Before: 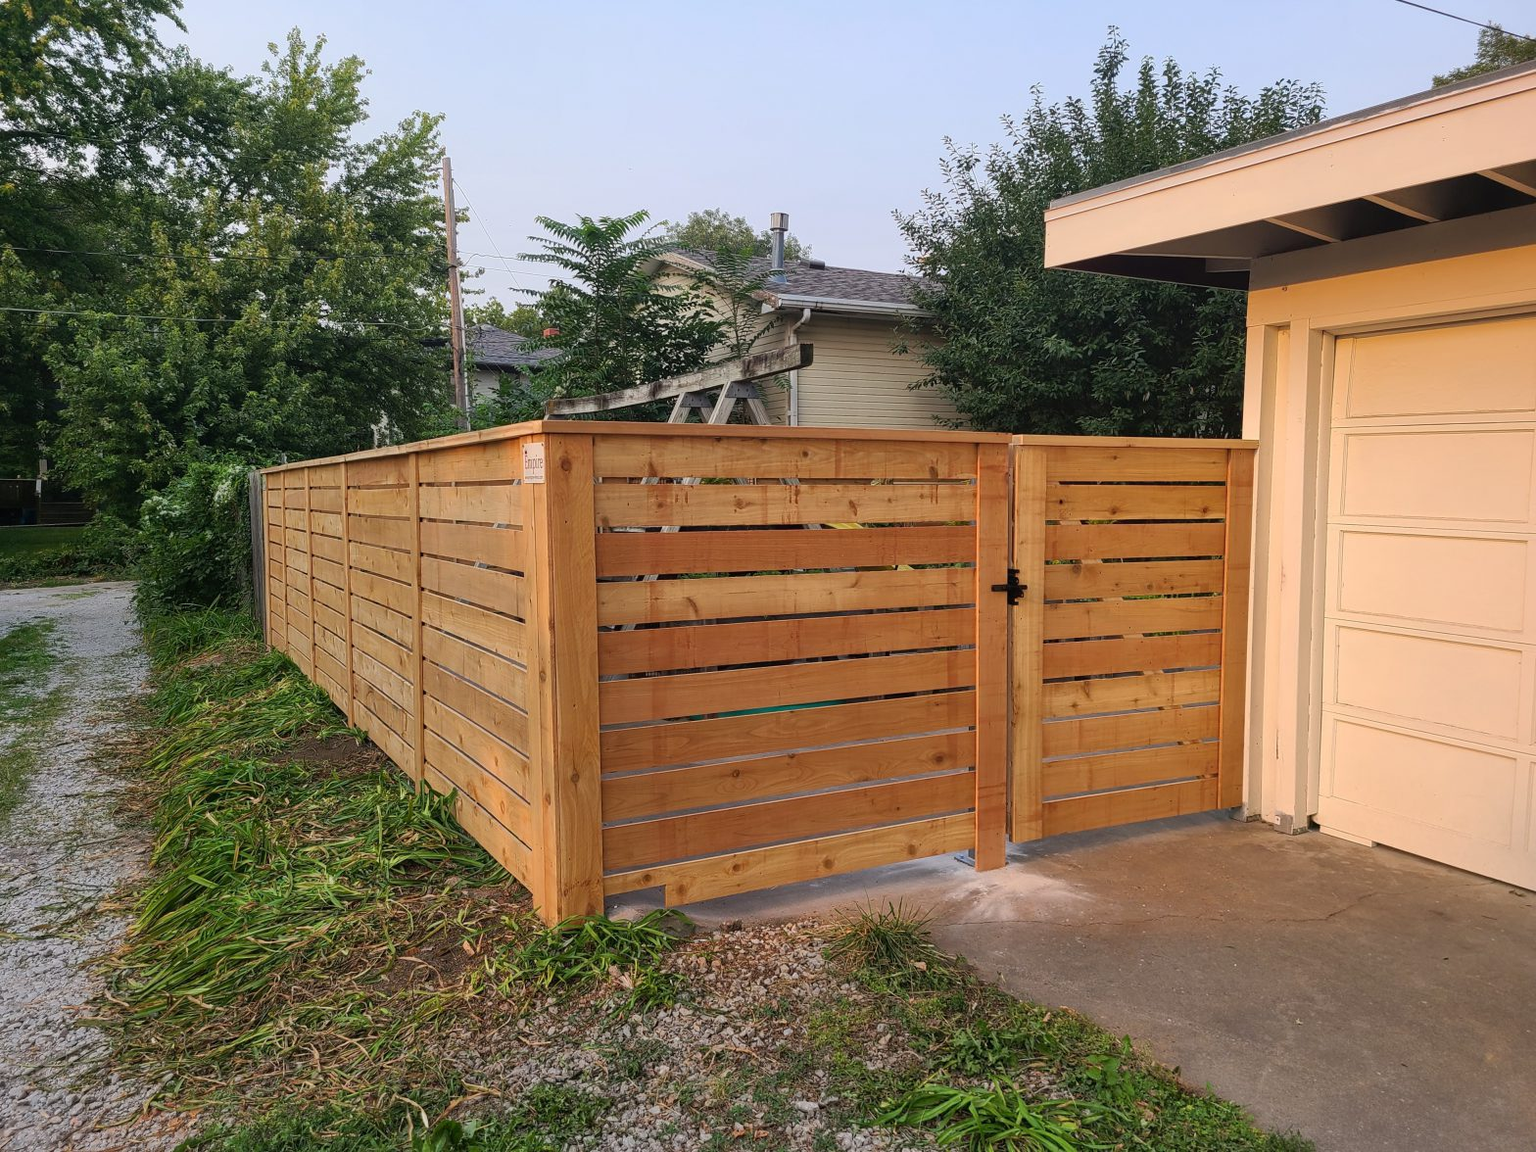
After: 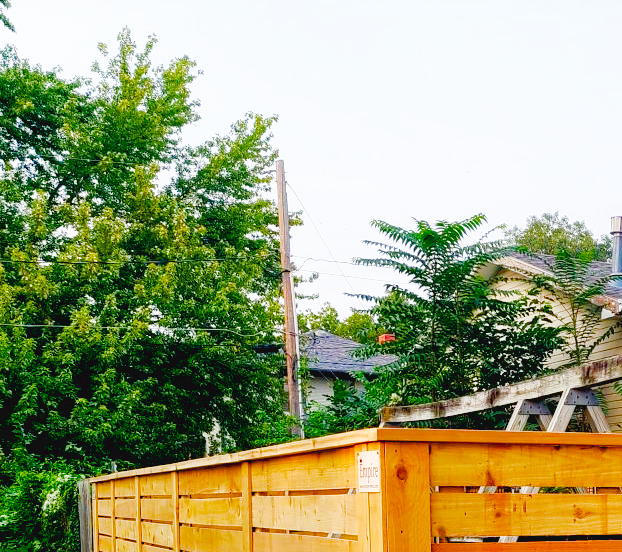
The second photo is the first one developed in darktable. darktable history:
base curve: curves: ch0 [(0, 0.003) (0.001, 0.002) (0.006, 0.004) (0.02, 0.022) (0.048, 0.086) (0.094, 0.234) (0.162, 0.431) (0.258, 0.629) (0.385, 0.8) (0.548, 0.918) (0.751, 0.988) (1, 1)], preserve colors none
crop and rotate: left 11.277%, top 0.086%, right 49.017%, bottom 52.945%
exposure: black level correction 0.01, exposure 0.007 EV, compensate highlight preservation false
color balance rgb: shadows lift › chroma 1.046%, shadows lift › hue 215.13°, linear chroma grading › shadows 19.951%, linear chroma grading › highlights 4.025%, linear chroma grading › mid-tones 9.869%, perceptual saturation grading › global saturation 14.493%, perceptual saturation grading › highlights -30.174%, perceptual saturation grading › shadows 50.781%
shadows and highlights: on, module defaults
